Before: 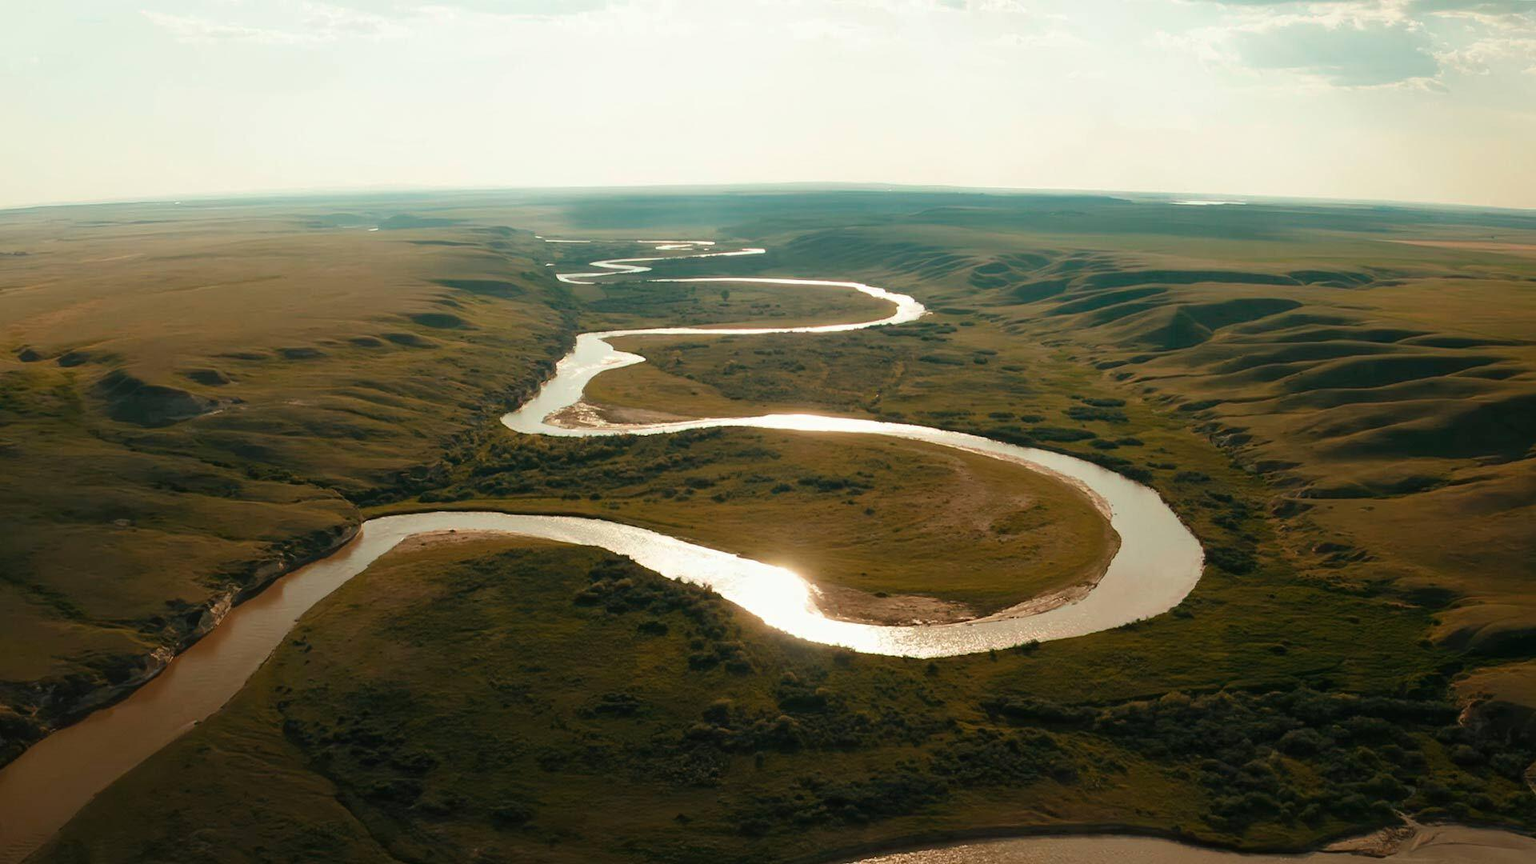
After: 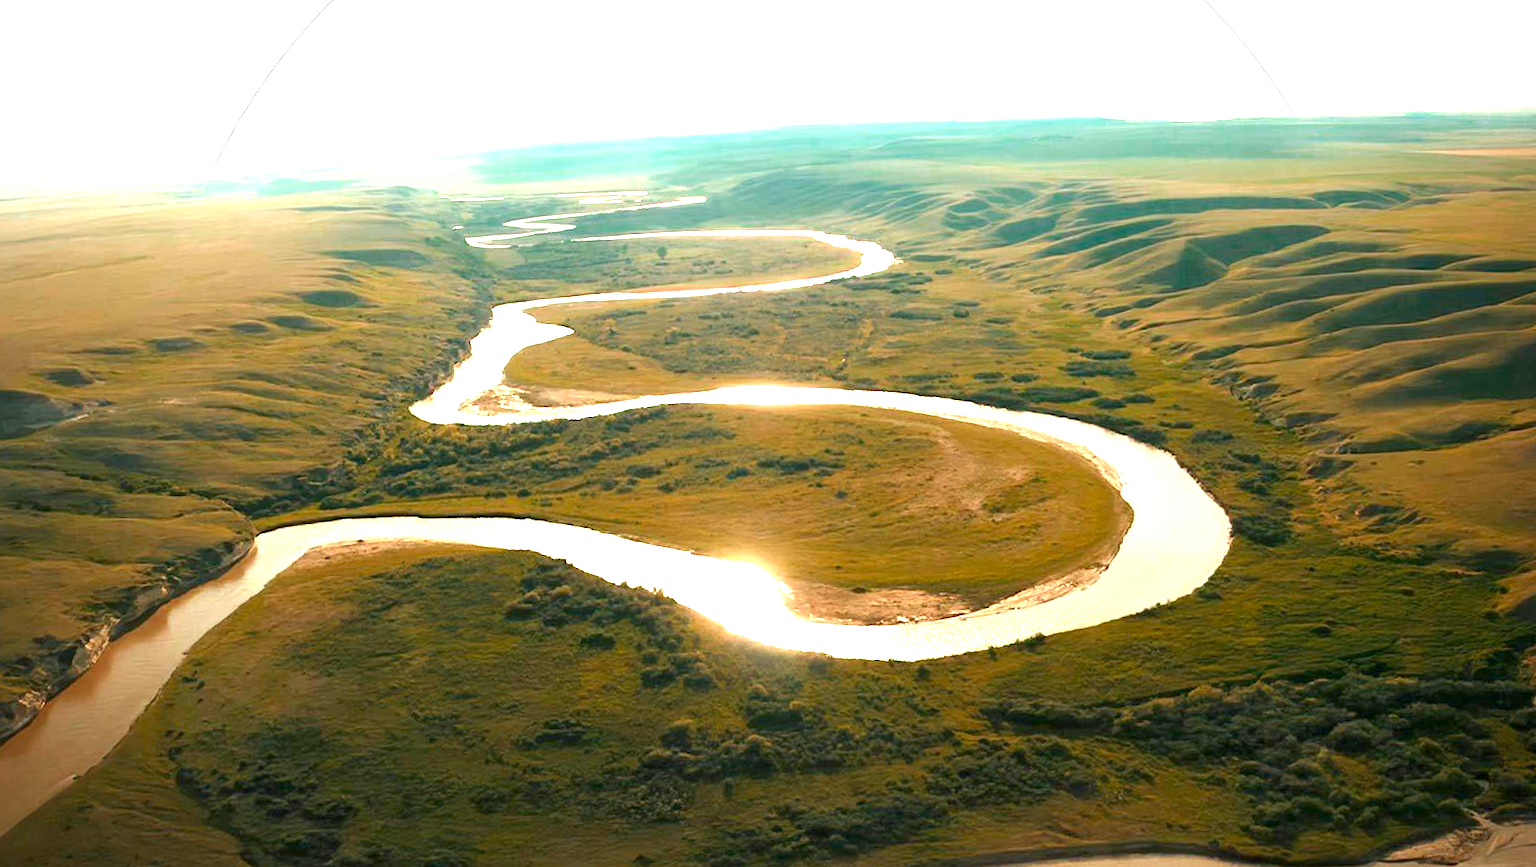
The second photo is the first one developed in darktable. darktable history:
exposure: black level correction 0.002, exposure 2.001 EV, compensate highlight preservation false
vignetting: saturation -0.035, unbound false
crop and rotate: angle 2.84°, left 6.048%, top 5.689%
color zones: curves: ch0 [(0, 0.444) (0.143, 0.442) (0.286, 0.441) (0.429, 0.441) (0.571, 0.441) (0.714, 0.441) (0.857, 0.442) (1, 0.444)]
